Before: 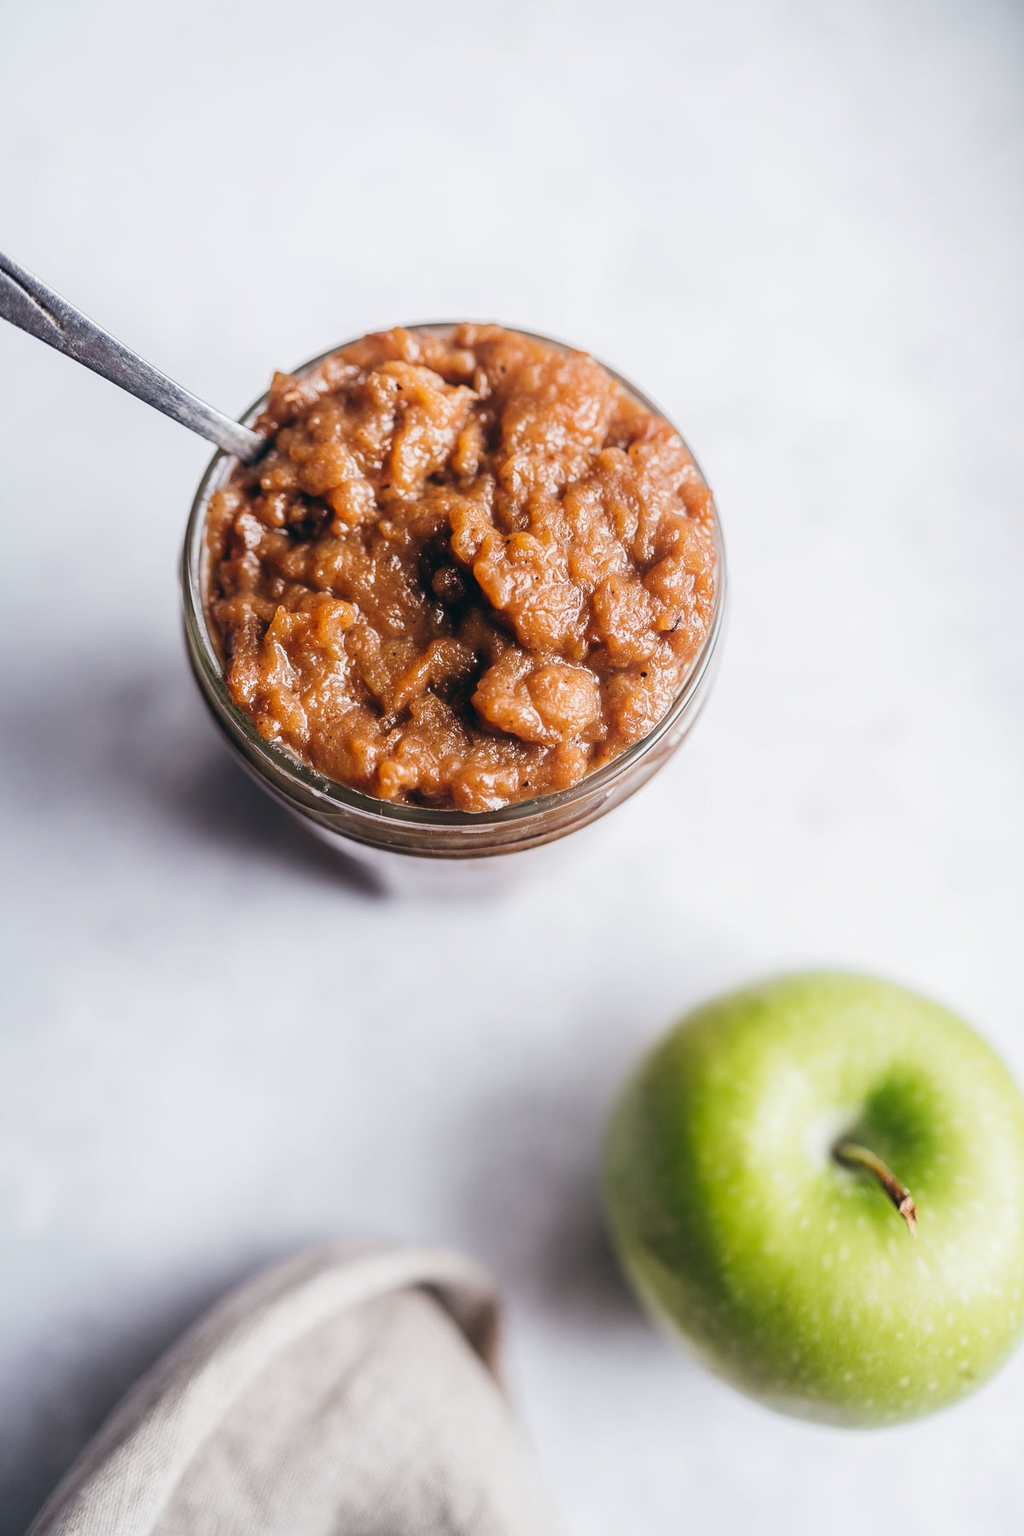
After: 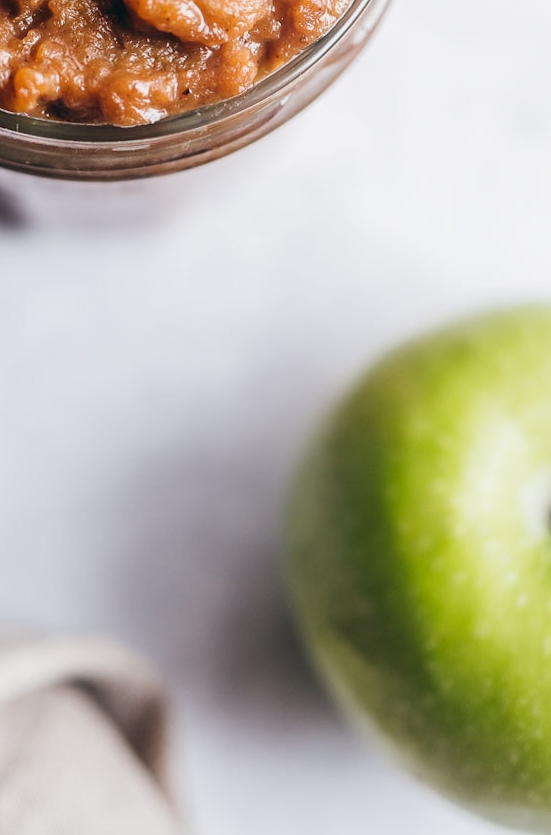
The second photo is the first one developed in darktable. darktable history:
rotate and perspective: rotation -1°, crop left 0.011, crop right 0.989, crop top 0.025, crop bottom 0.975
crop: left 35.976%, top 45.819%, right 18.162%, bottom 5.807%
